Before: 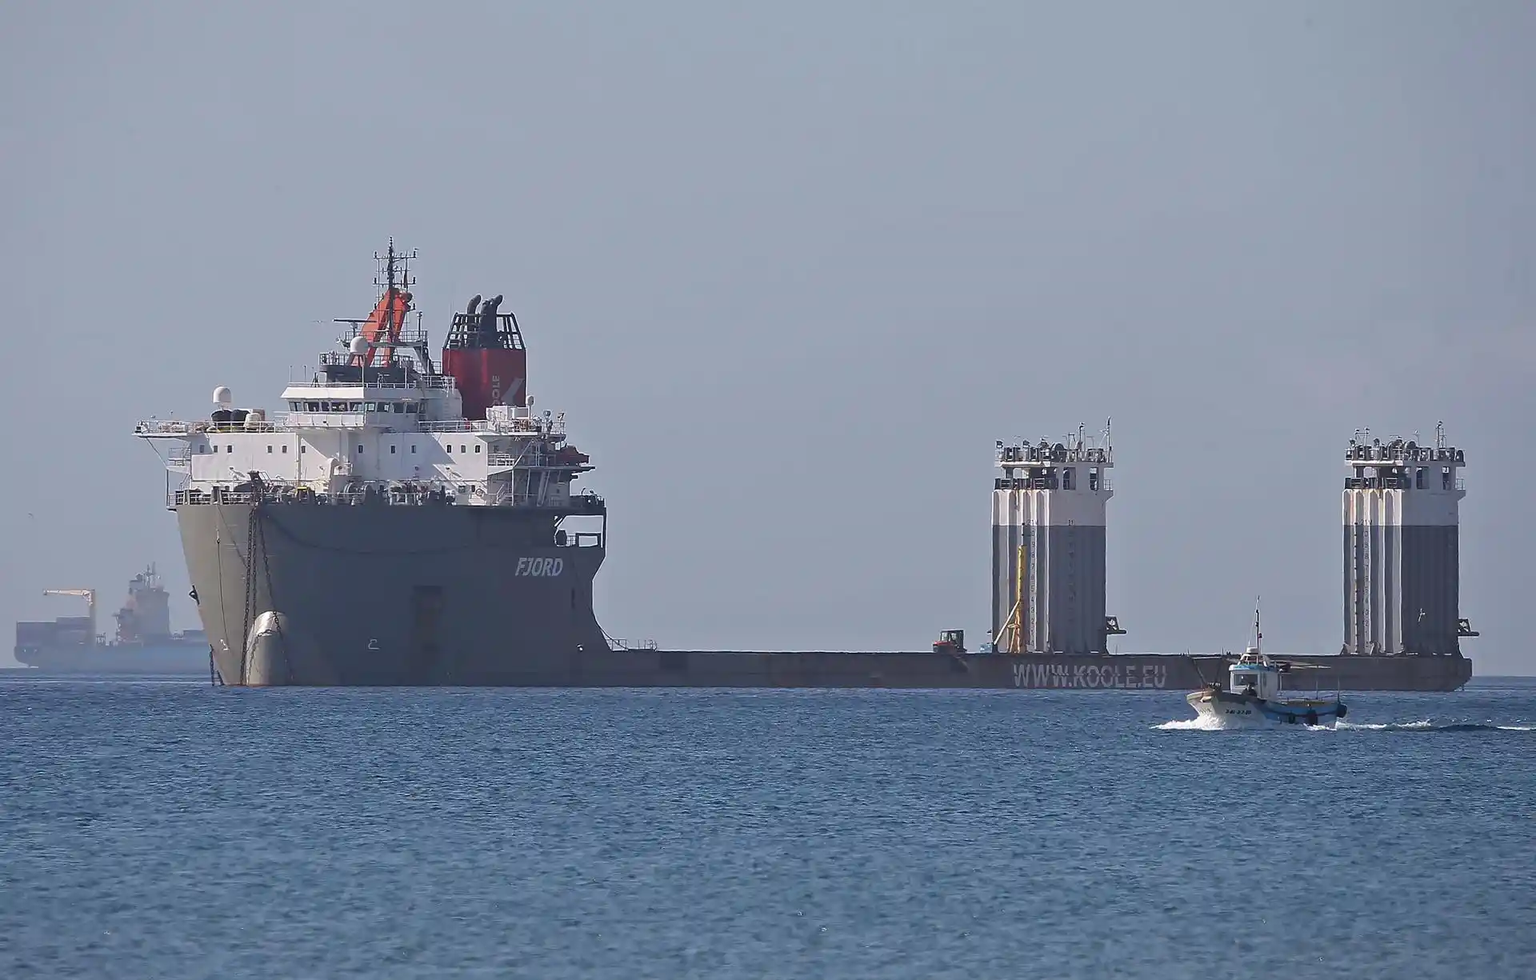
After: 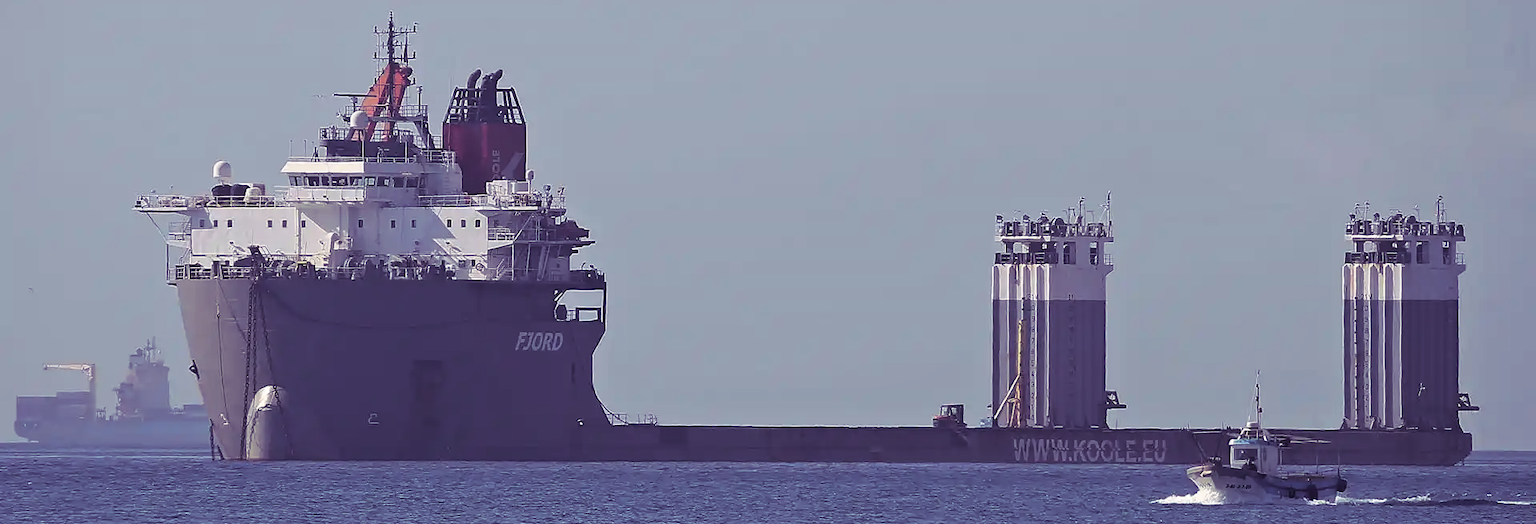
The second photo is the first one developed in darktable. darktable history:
tone equalizer: on, module defaults
split-toning: shadows › hue 255.6°, shadows › saturation 0.66, highlights › hue 43.2°, highlights › saturation 0.68, balance -50.1
crop and rotate: top 23.043%, bottom 23.437%
